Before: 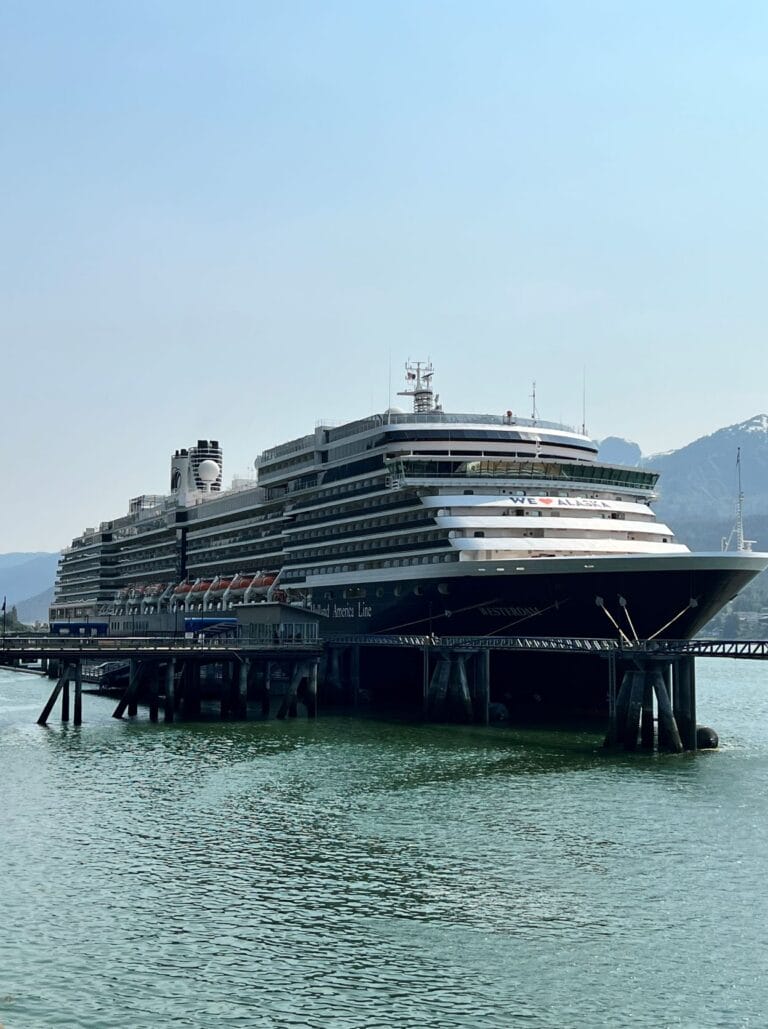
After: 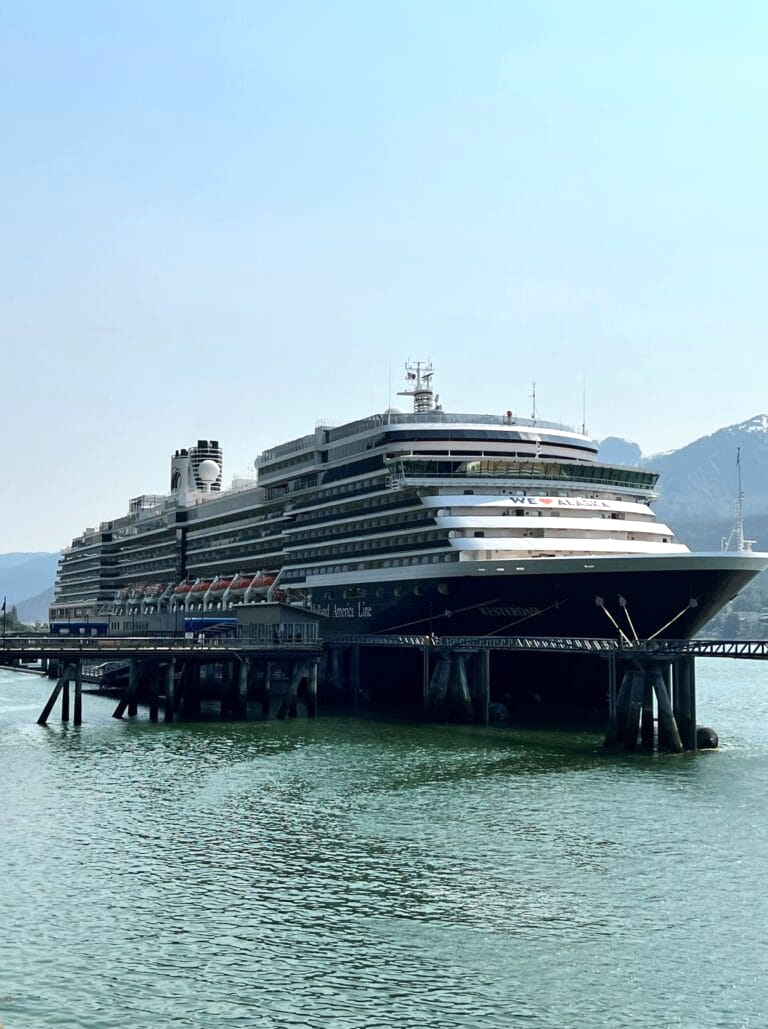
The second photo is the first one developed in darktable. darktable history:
exposure: exposure 0.245 EV, compensate highlight preservation false
